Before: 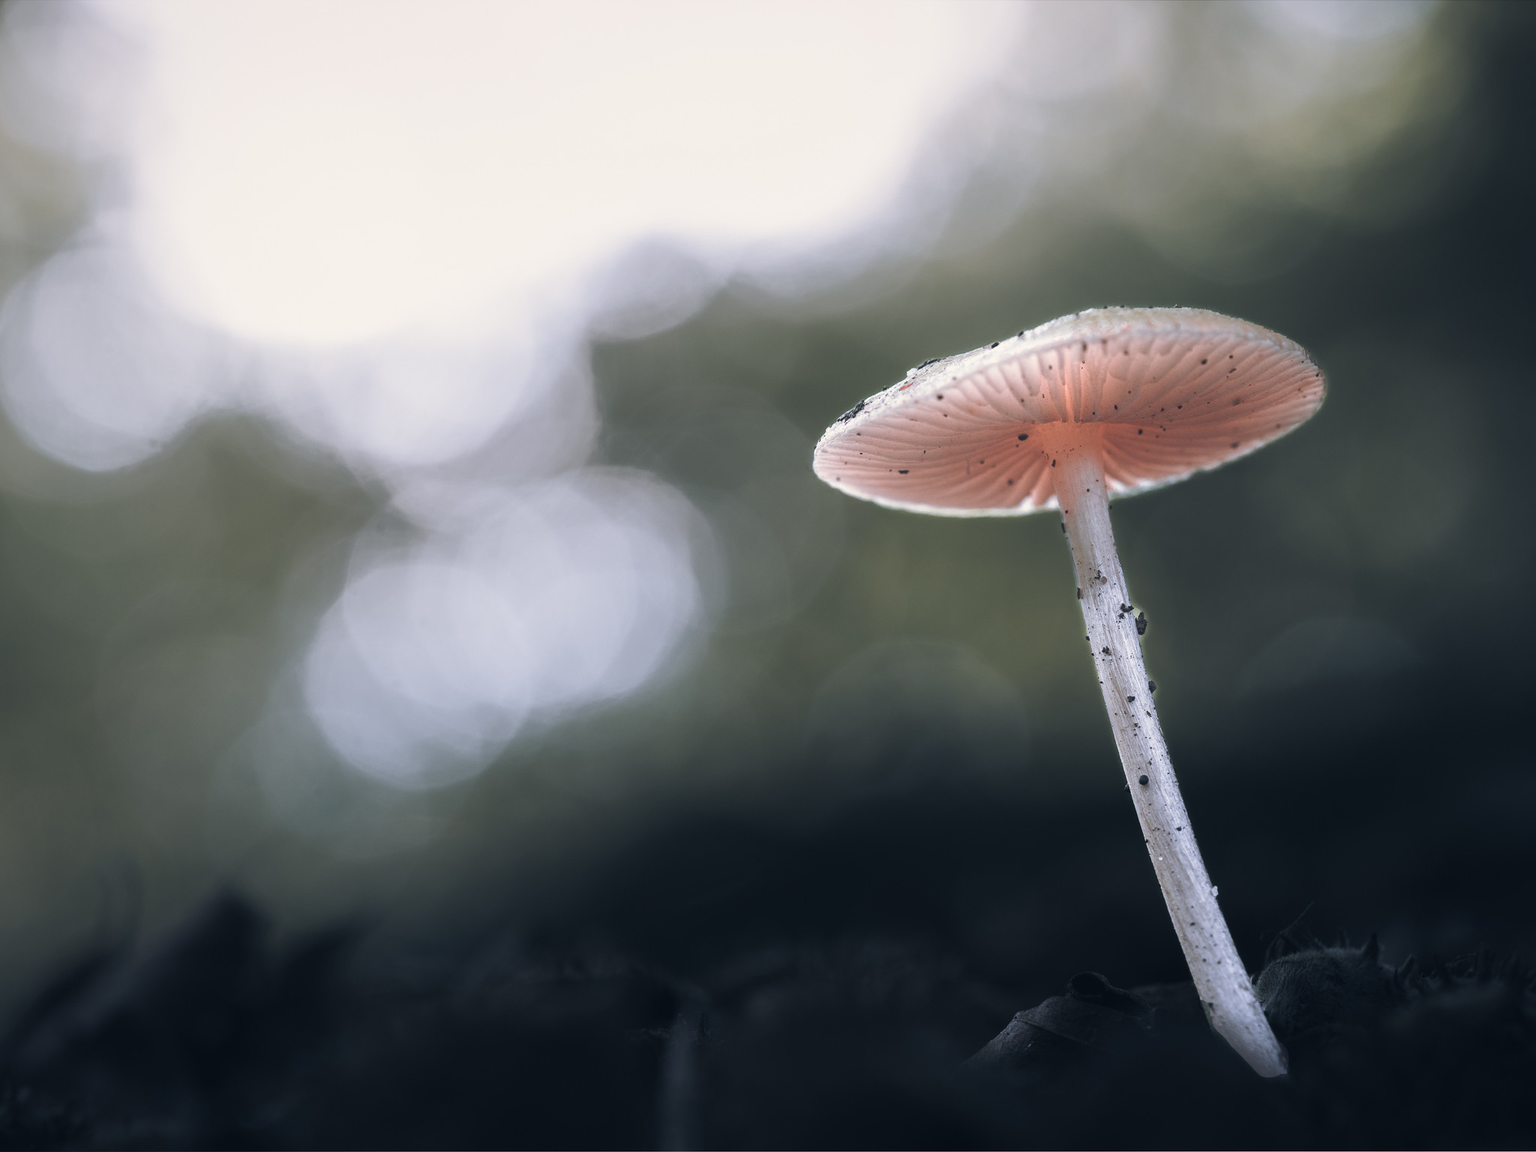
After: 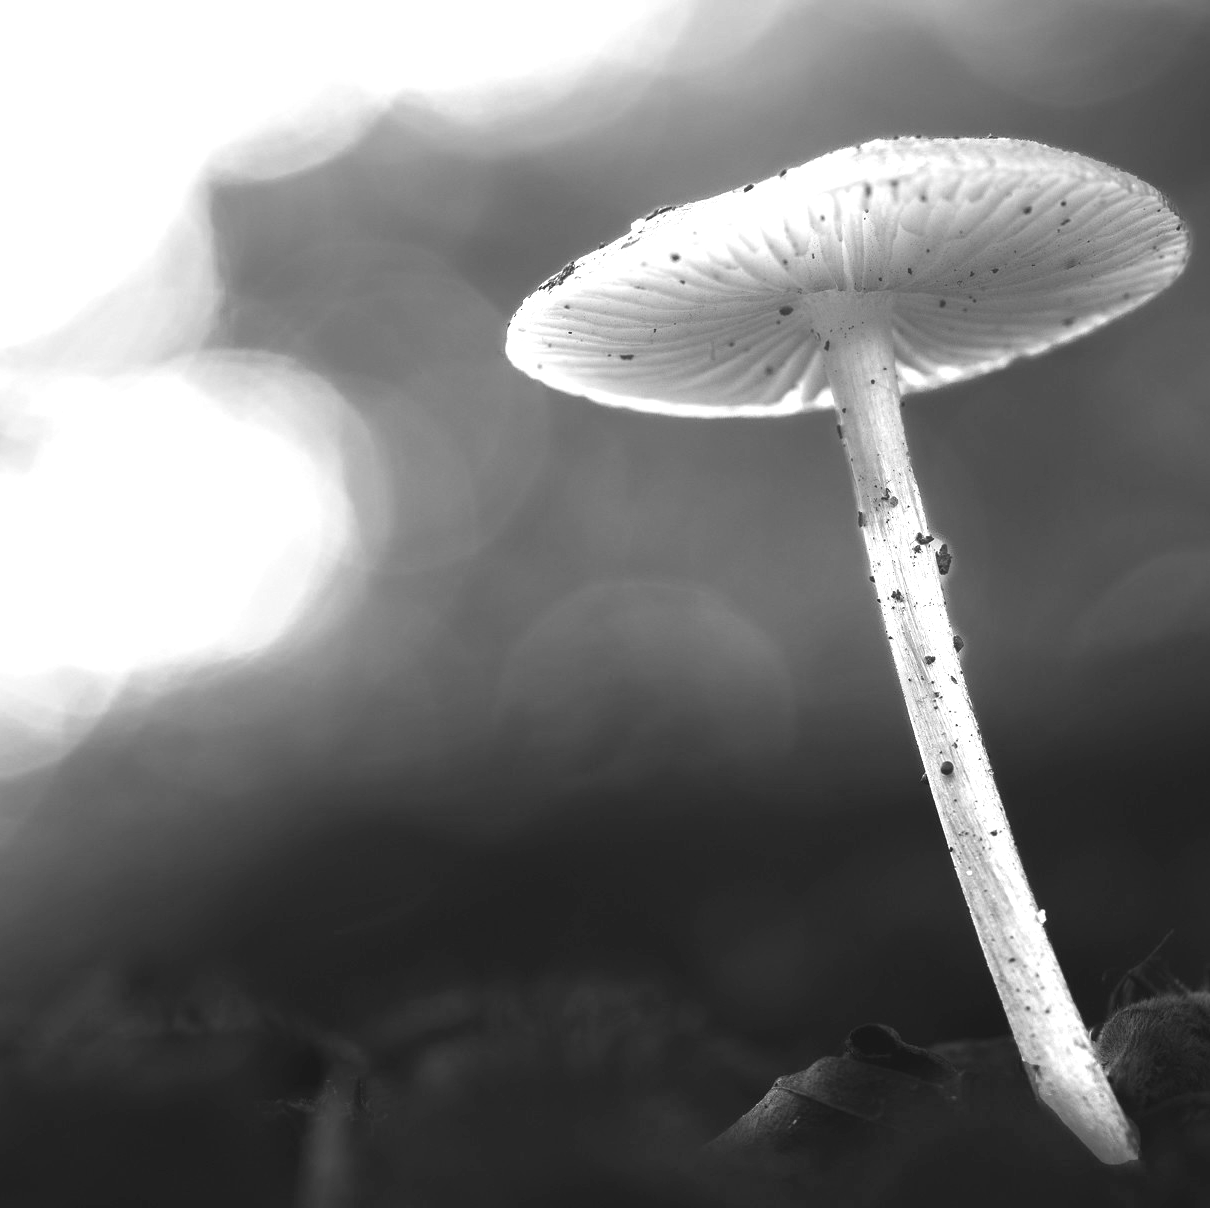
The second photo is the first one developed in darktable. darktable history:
color calibration: output gray [0.22, 0.42, 0.37, 0], gray › normalize channels true, illuminant same as pipeline (D50), adaptation XYZ, x 0.346, y 0.359, gamut compression 0
white balance: red 0.766, blue 1.537
crop and rotate: left 28.256%, top 17.734%, right 12.656%, bottom 3.573%
exposure: black level correction 0, exposure 0.5 EV, compensate highlight preservation false
